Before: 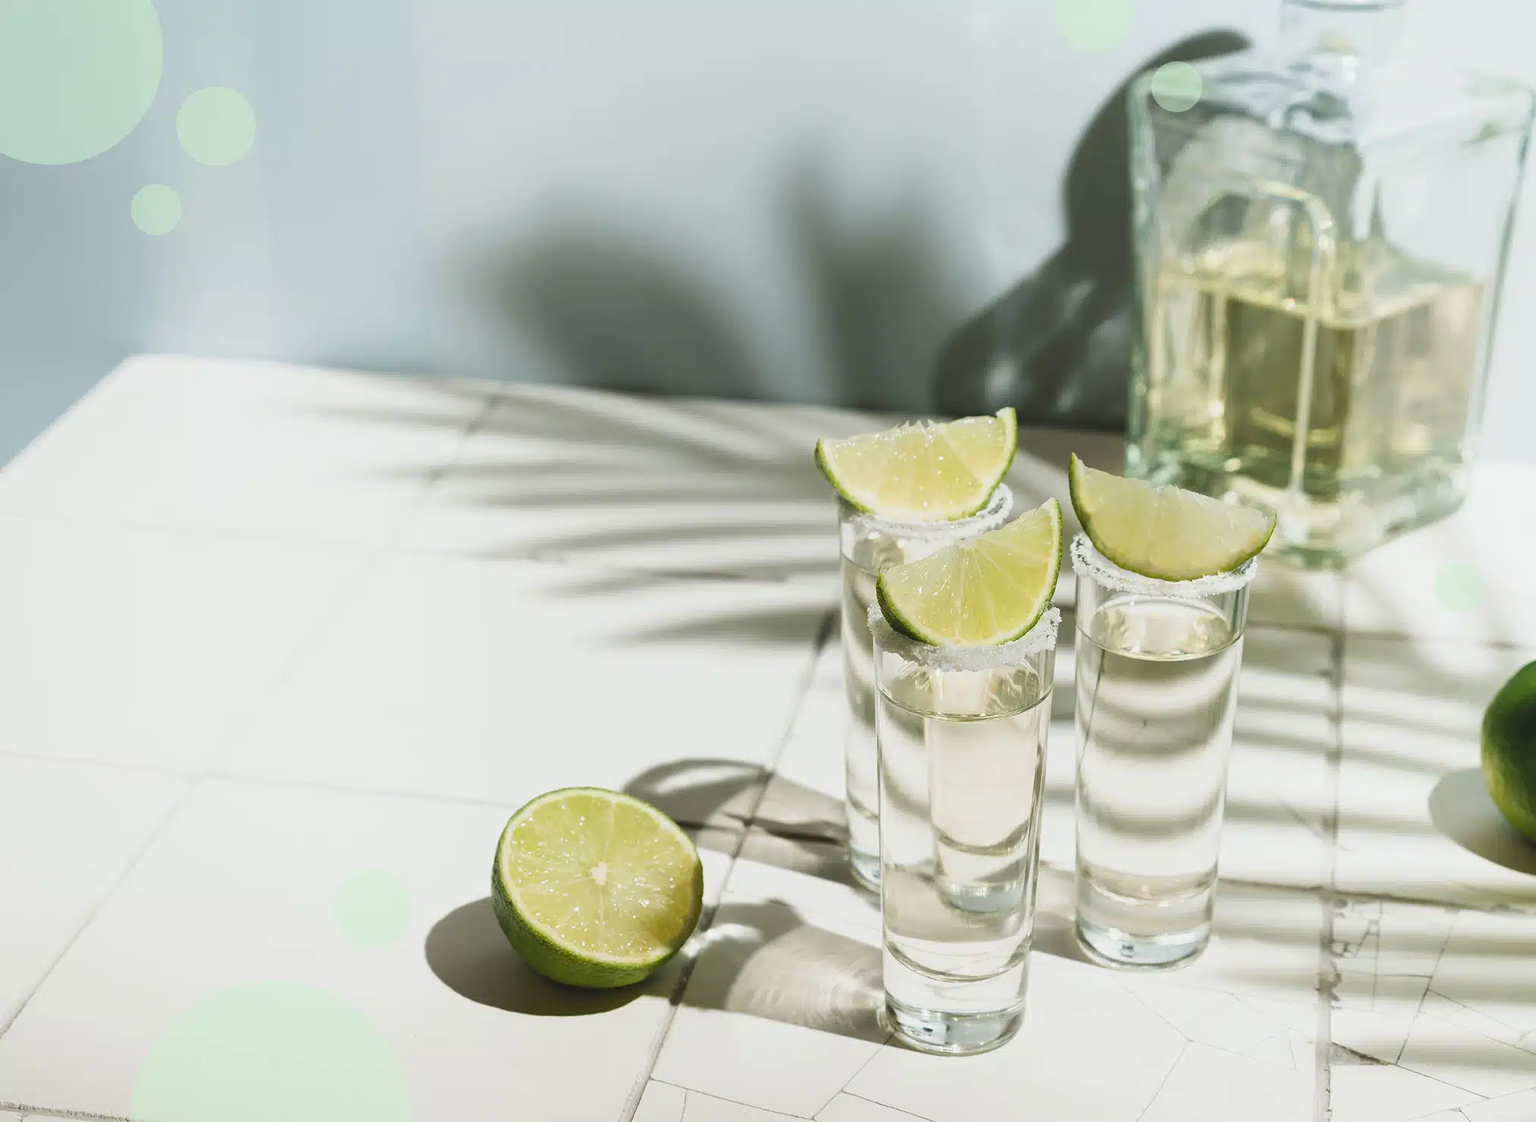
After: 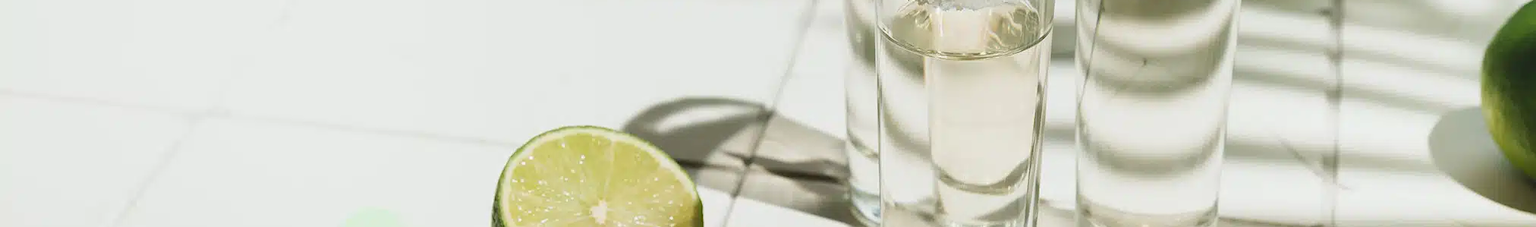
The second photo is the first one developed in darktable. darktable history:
crop and rotate: top 59.071%, bottom 20.623%
